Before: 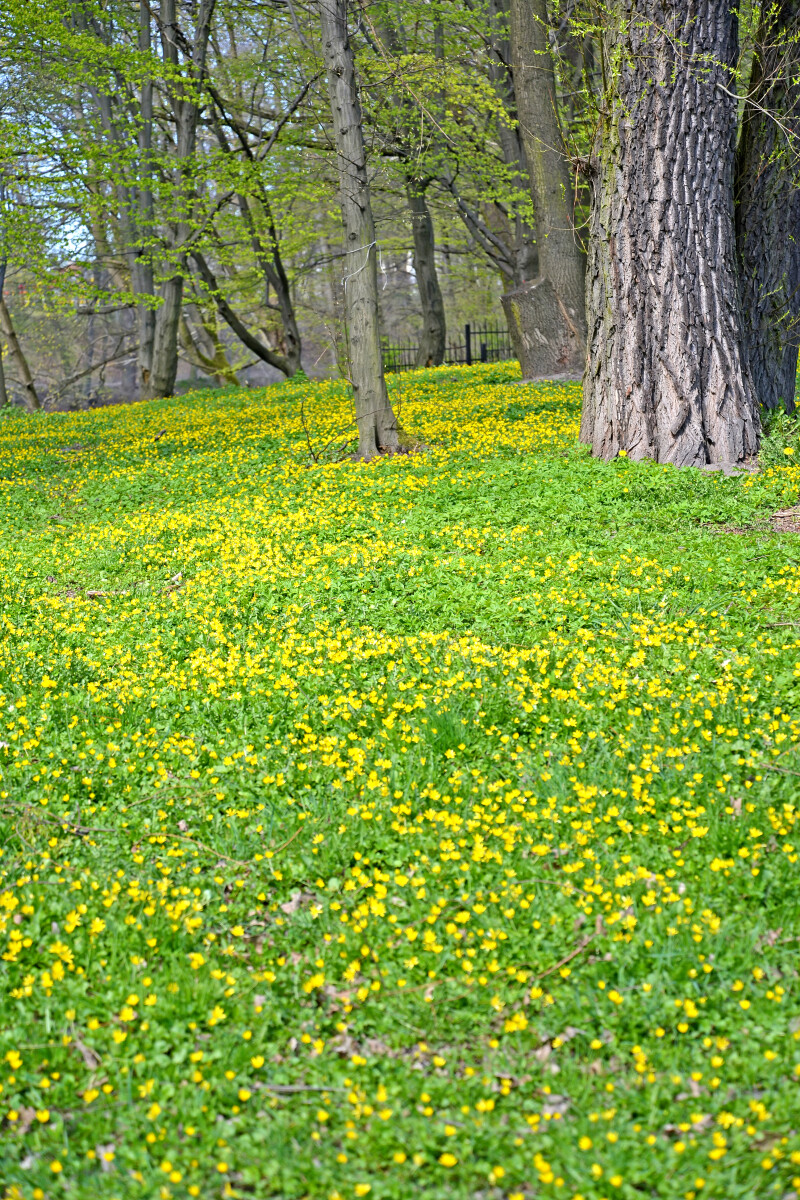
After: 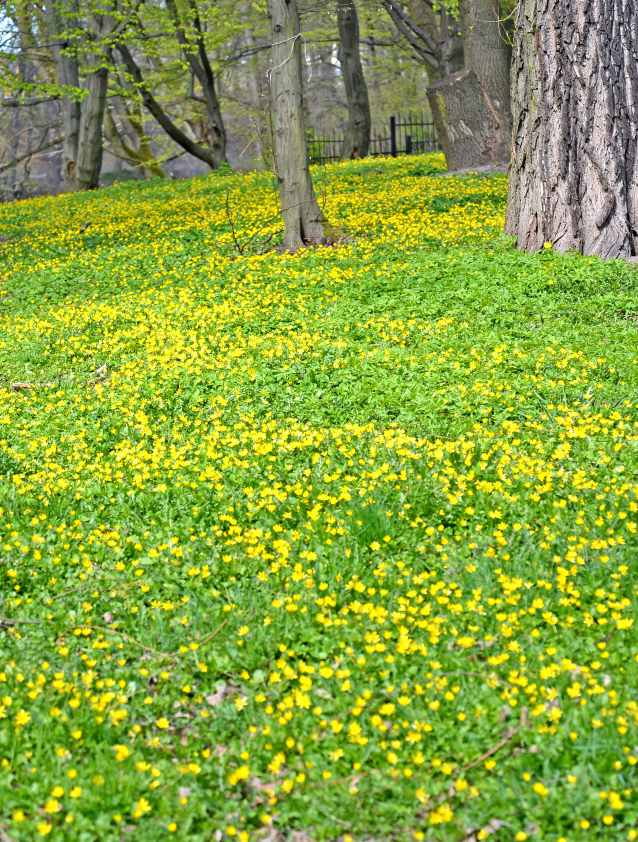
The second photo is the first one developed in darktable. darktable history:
crop: left 9.497%, top 17.356%, right 10.747%, bottom 12.398%
